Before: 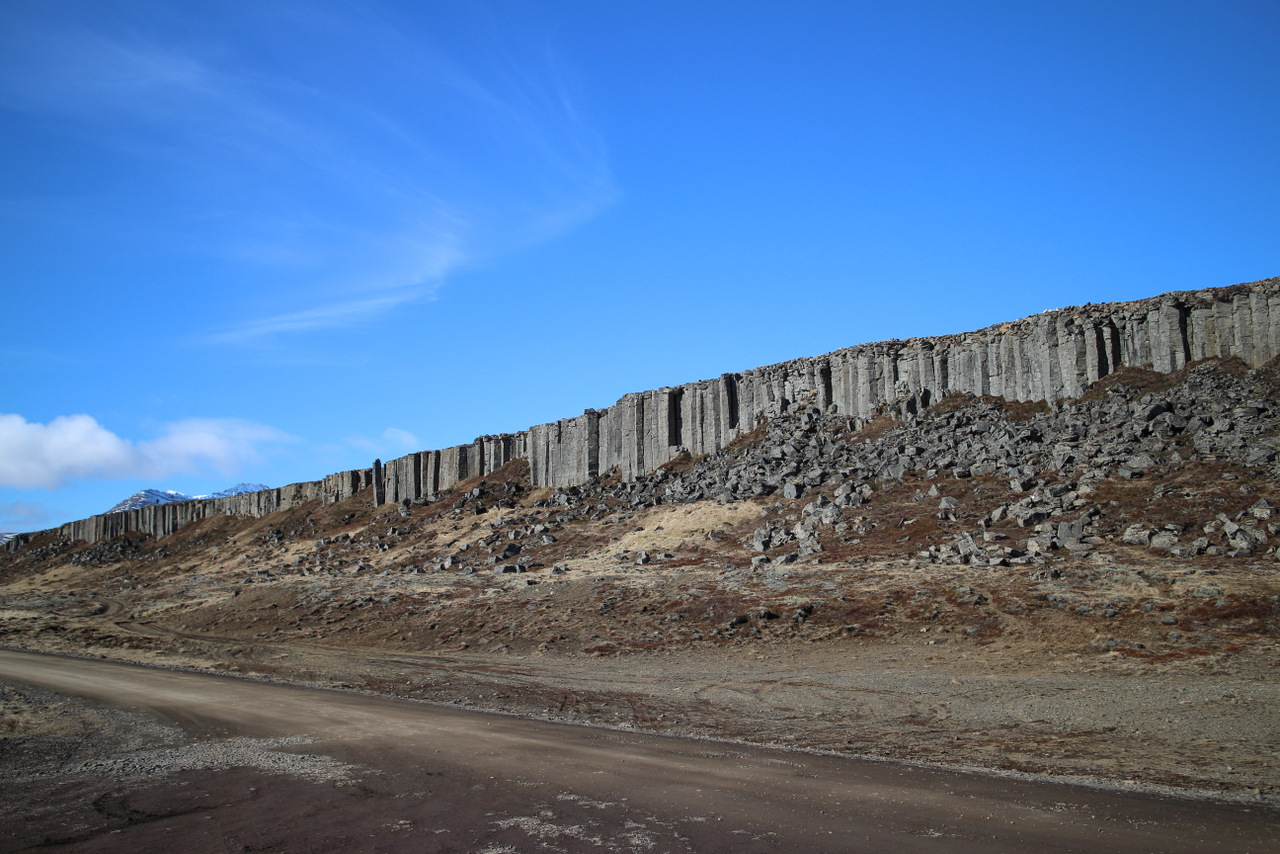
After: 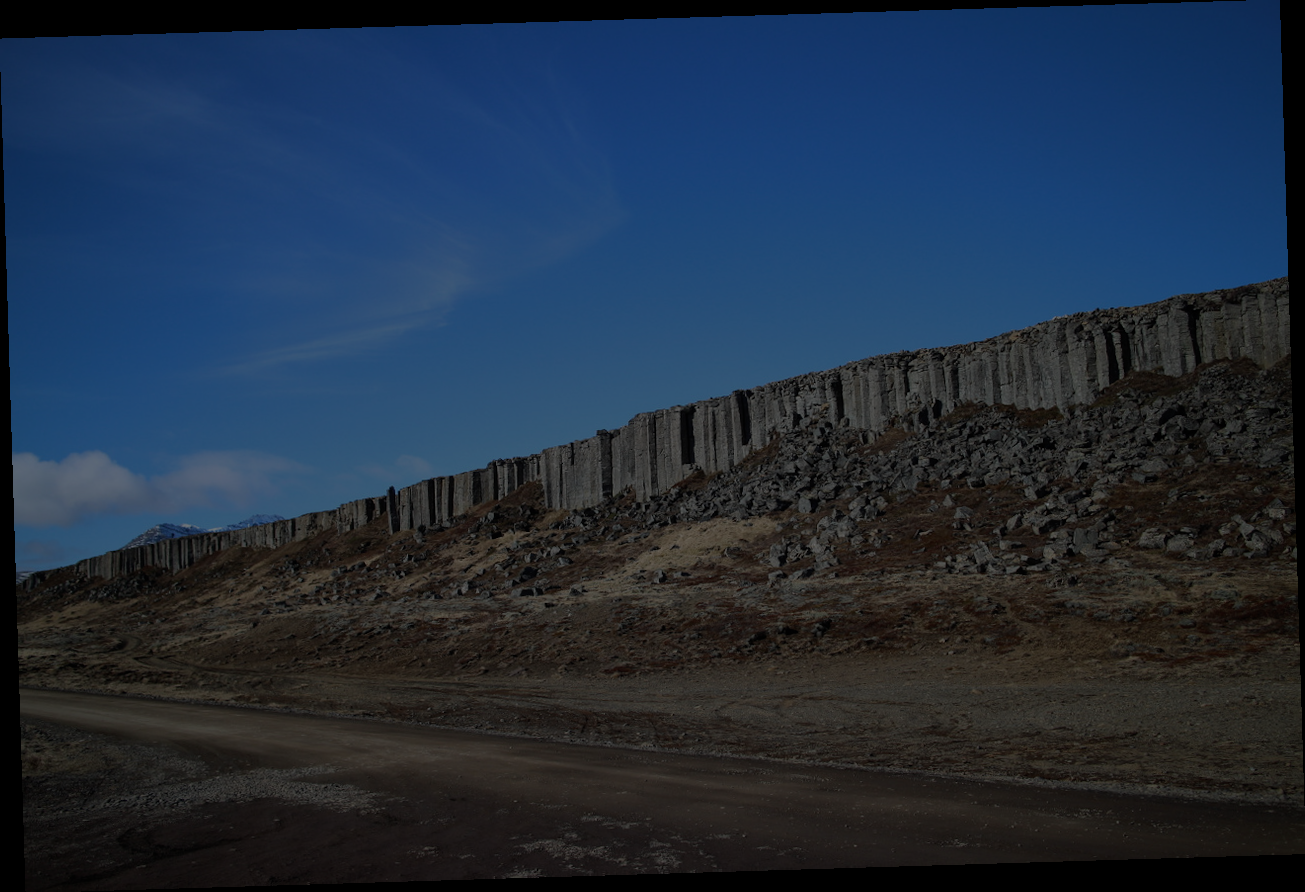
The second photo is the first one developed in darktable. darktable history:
exposure: exposure -2.446 EV, compensate highlight preservation false
rotate and perspective: rotation -1.75°, automatic cropping off
